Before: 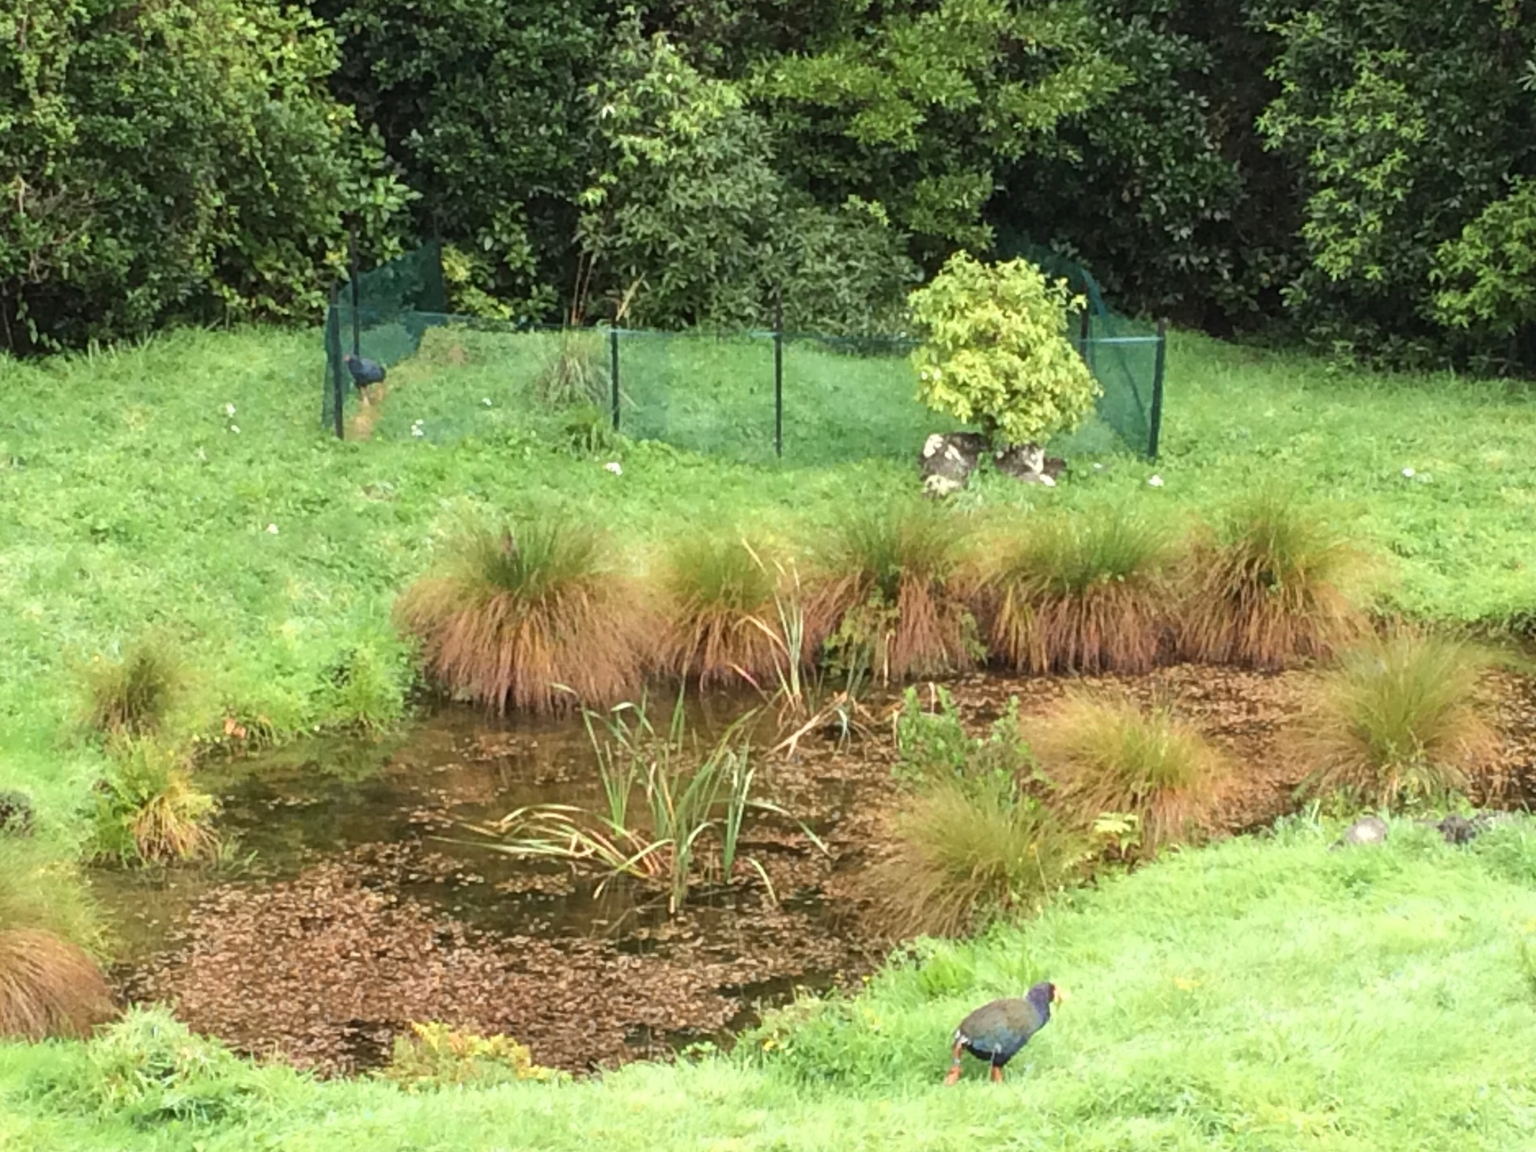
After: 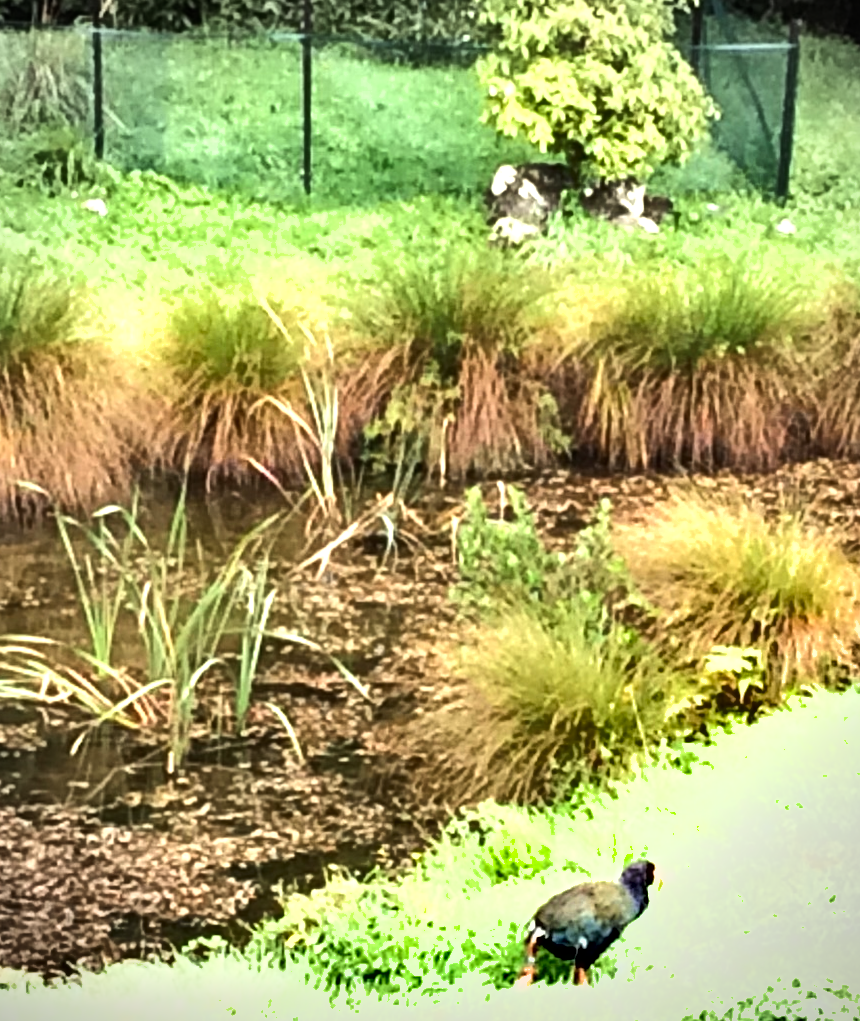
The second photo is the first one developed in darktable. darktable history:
shadows and highlights: soften with gaussian
rotate and perspective: rotation 0.174°, lens shift (vertical) 0.013, lens shift (horizontal) 0.019, shear 0.001, automatic cropping original format, crop left 0.007, crop right 0.991, crop top 0.016, crop bottom 0.997
vignetting: fall-off radius 60.92%
tone equalizer: -8 EV -1.08 EV, -7 EV -1.01 EV, -6 EV -0.867 EV, -5 EV -0.578 EV, -3 EV 0.578 EV, -2 EV 0.867 EV, -1 EV 1.01 EV, +0 EV 1.08 EV, edges refinement/feathering 500, mask exposure compensation -1.57 EV, preserve details no
crop: left 35.432%, top 26.233%, right 20.145%, bottom 3.432%
